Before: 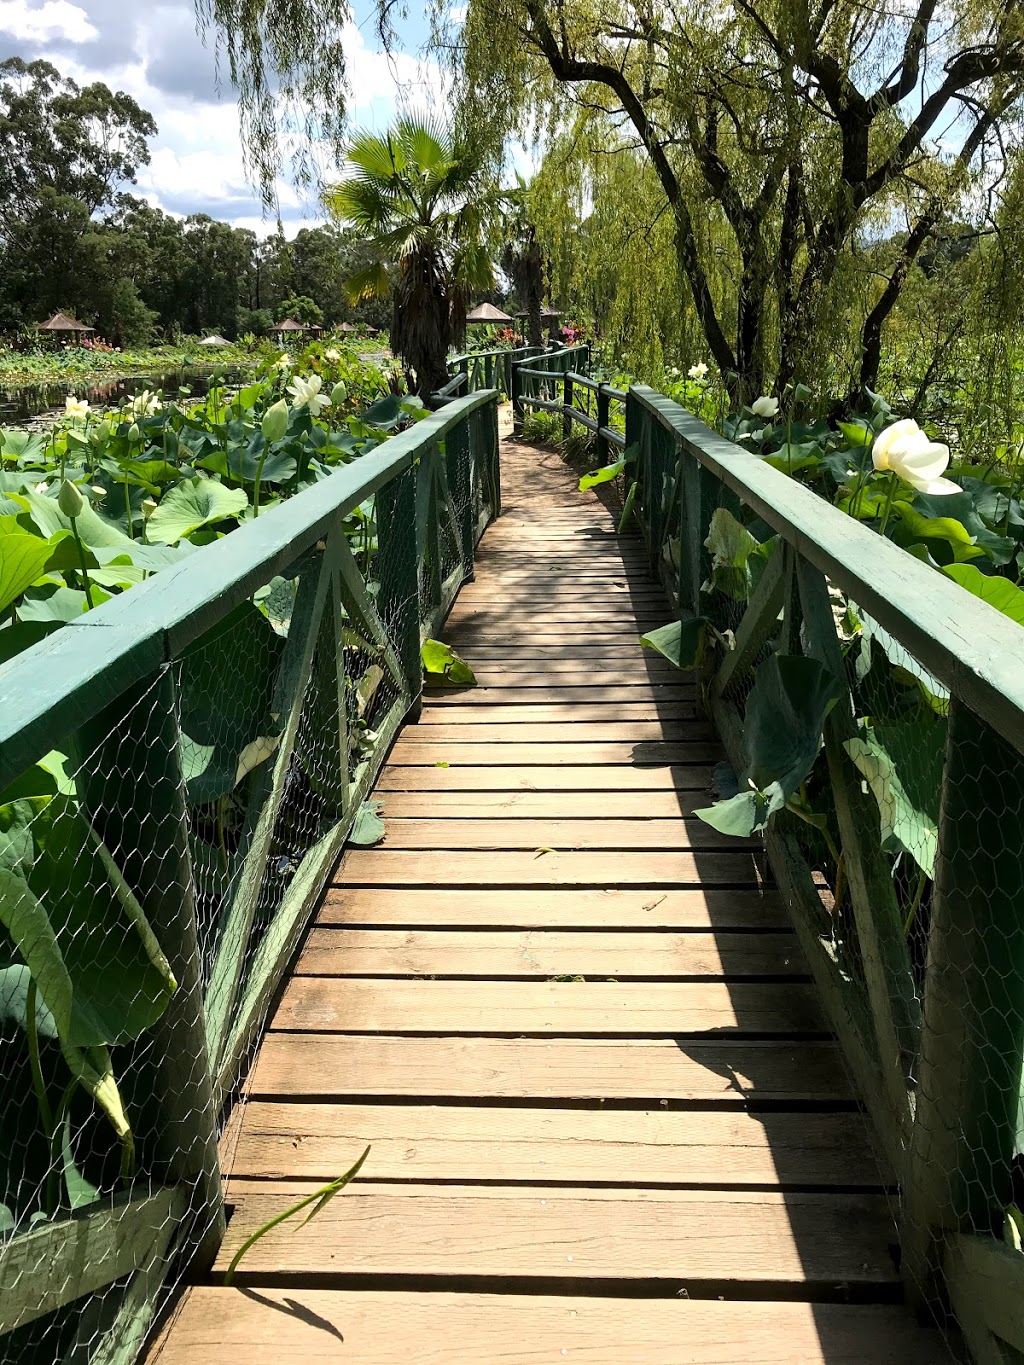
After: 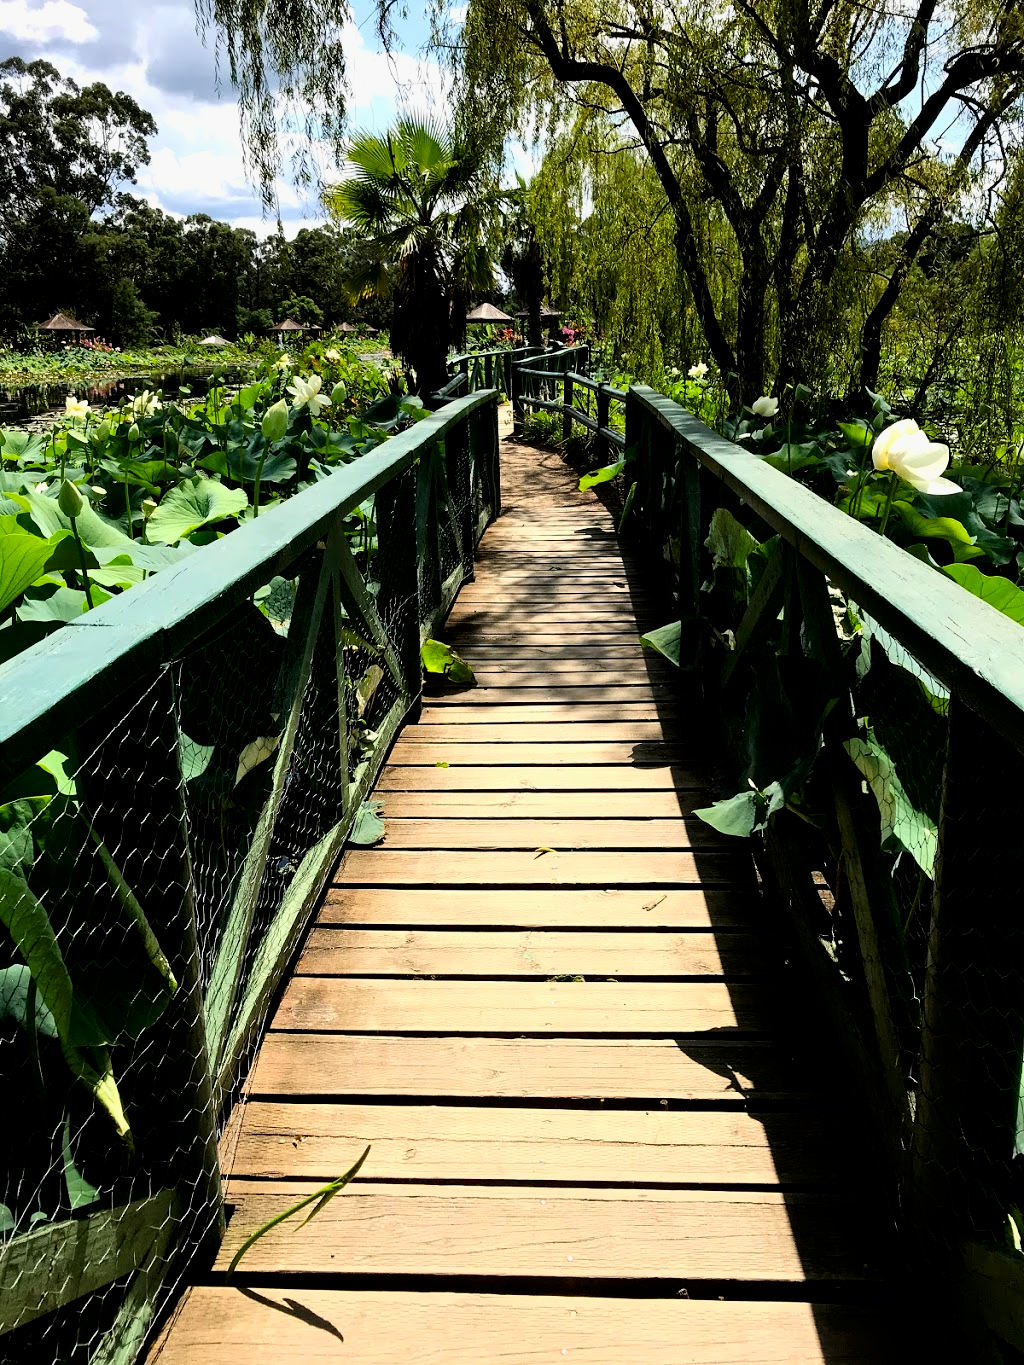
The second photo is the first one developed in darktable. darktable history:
filmic rgb: black relative exposure -4.95 EV, white relative exposure 2.83 EV, hardness 3.73, color science v6 (2022)
tone equalizer: edges refinement/feathering 500, mask exposure compensation -1.57 EV, preserve details no
contrast brightness saturation: contrast 0.124, brightness -0.124, saturation 0.204
